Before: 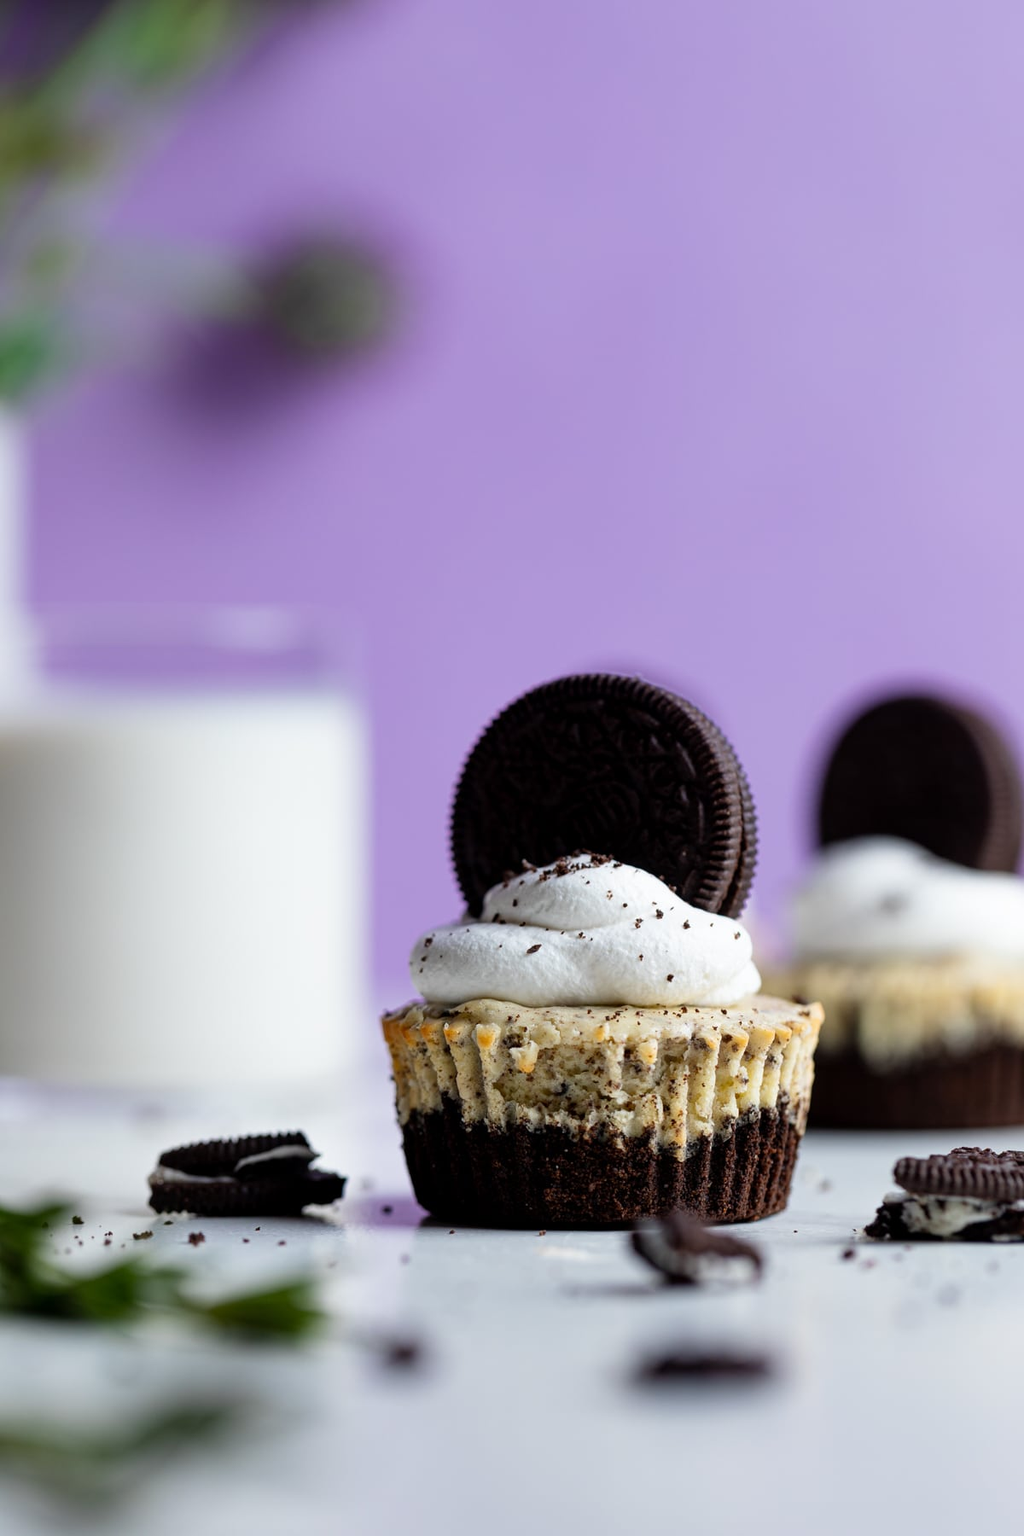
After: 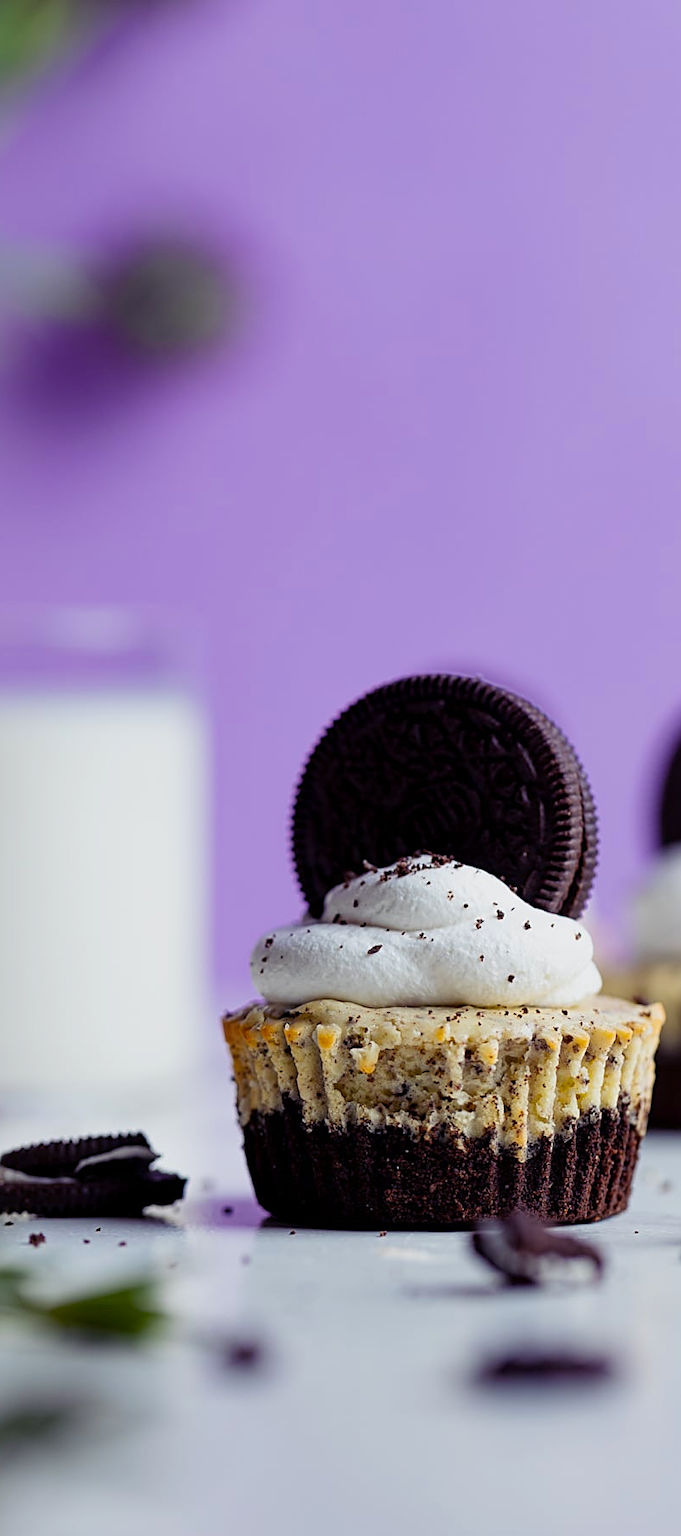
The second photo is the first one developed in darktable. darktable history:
sharpen: on, module defaults
crop and rotate: left 15.635%, right 17.785%
color balance rgb: shadows lift › luminance -22.033%, shadows lift › chroma 8.646%, shadows lift › hue 283.61°, perceptual saturation grading › global saturation 19.855%, contrast -9.948%
